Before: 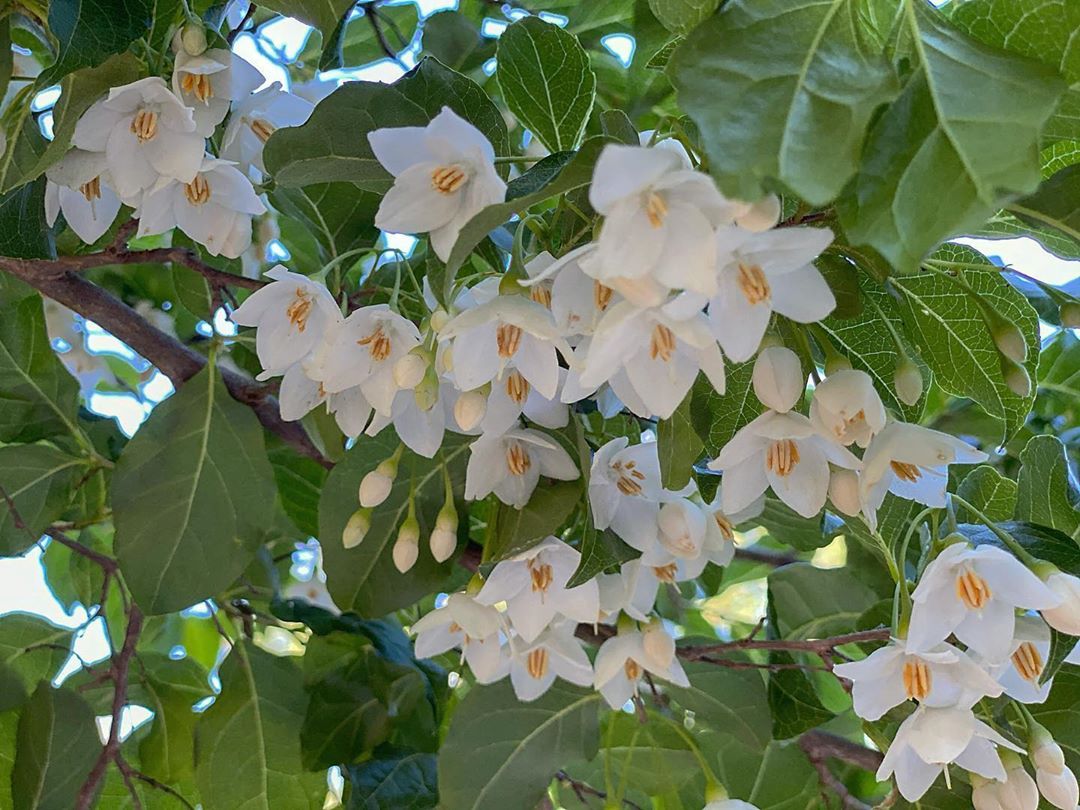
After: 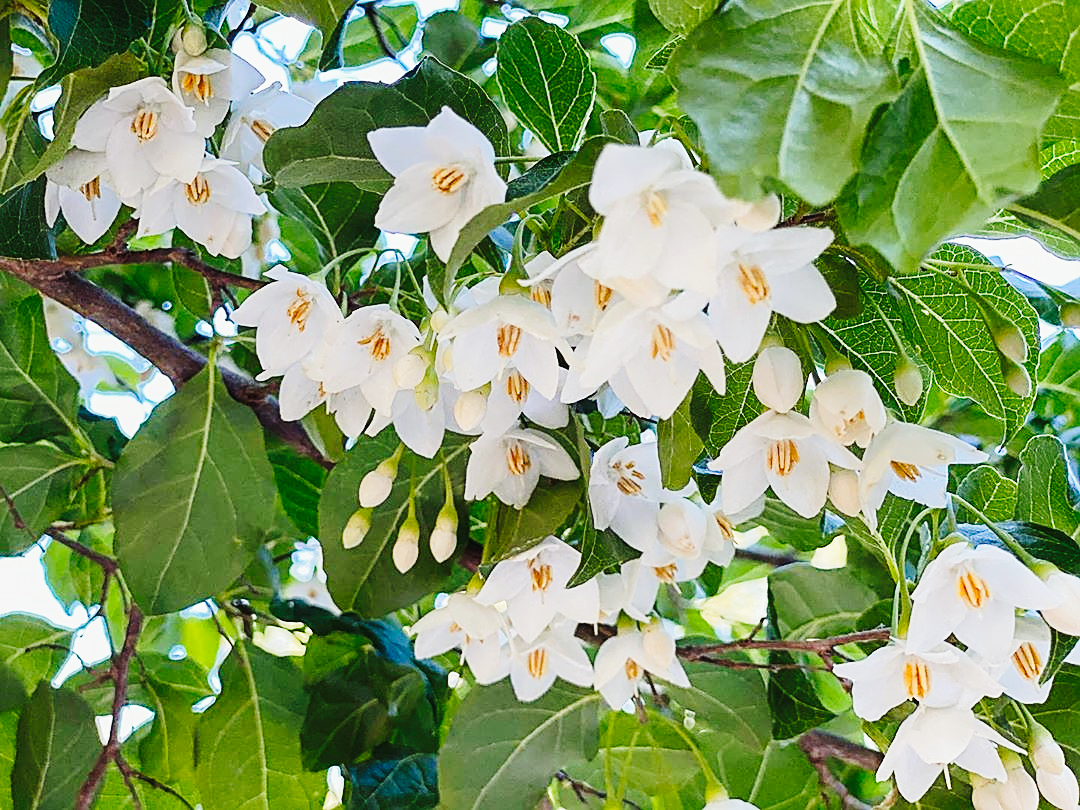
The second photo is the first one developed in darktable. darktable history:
sharpen: on, module defaults
tone curve: curves: ch0 [(0, 0.023) (0.217, 0.19) (0.754, 0.801) (1, 0.977)]; ch1 [(0, 0) (0.392, 0.398) (0.5, 0.5) (0.521, 0.529) (0.56, 0.592) (1, 1)]; ch2 [(0, 0) (0.5, 0.5) (0.579, 0.561) (0.65, 0.657) (1, 1)], preserve colors none
base curve: curves: ch0 [(0, 0) (0.028, 0.03) (0.121, 0.232) (0.46, 0.748) (0.859, 0.968) (1, 1)], preserve colors none
